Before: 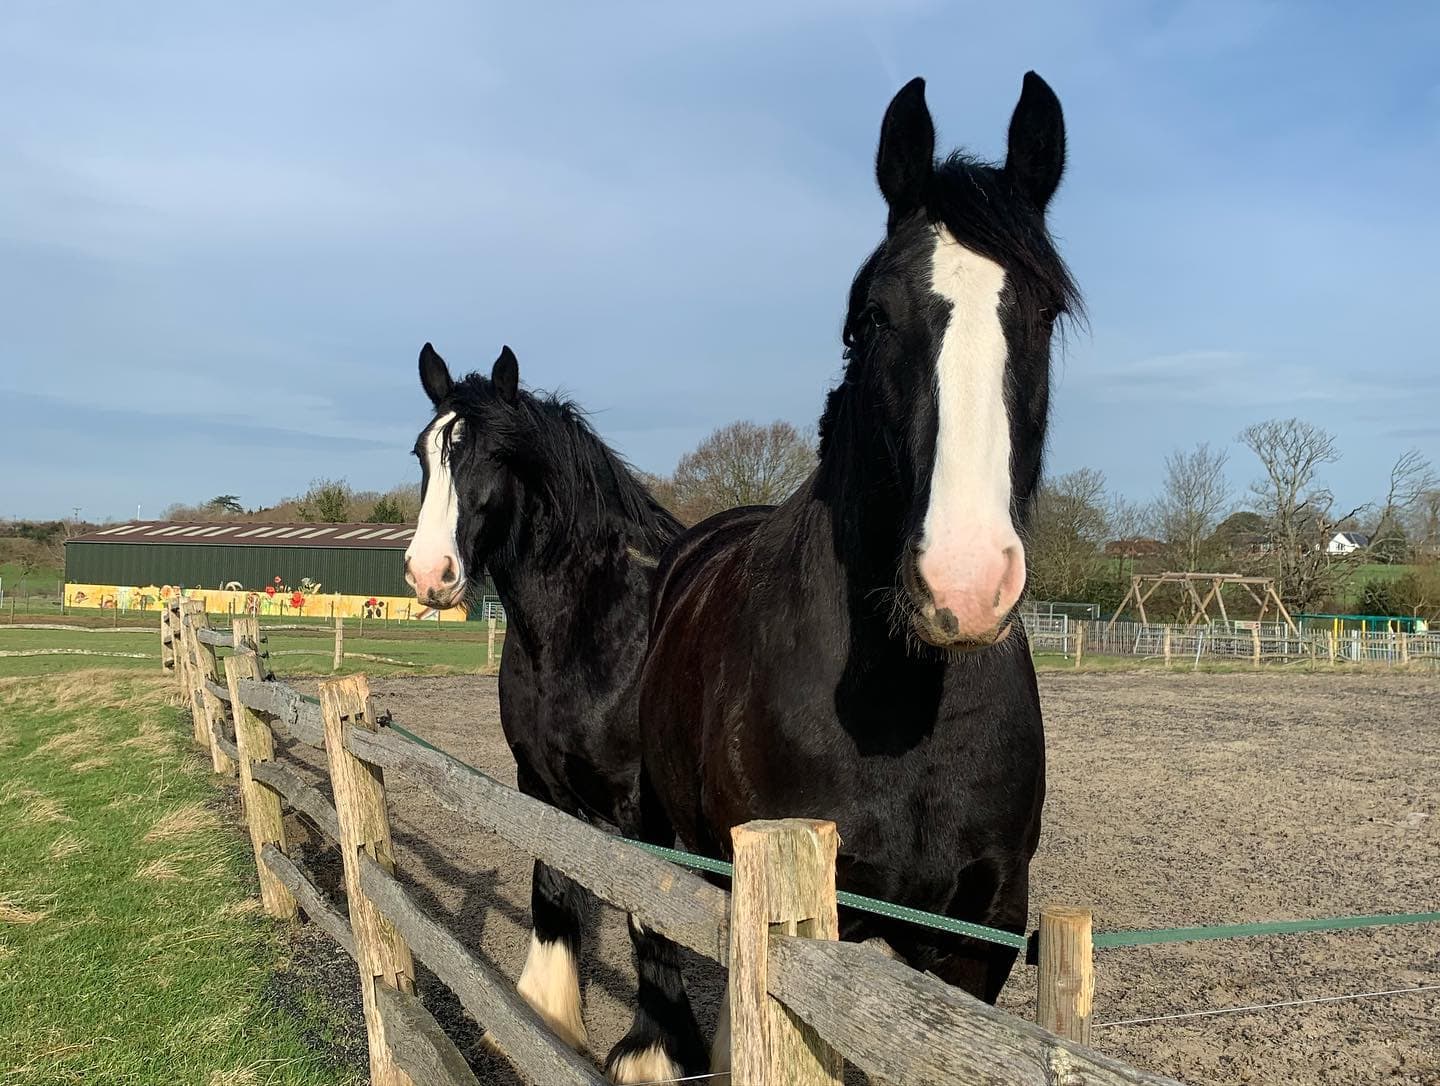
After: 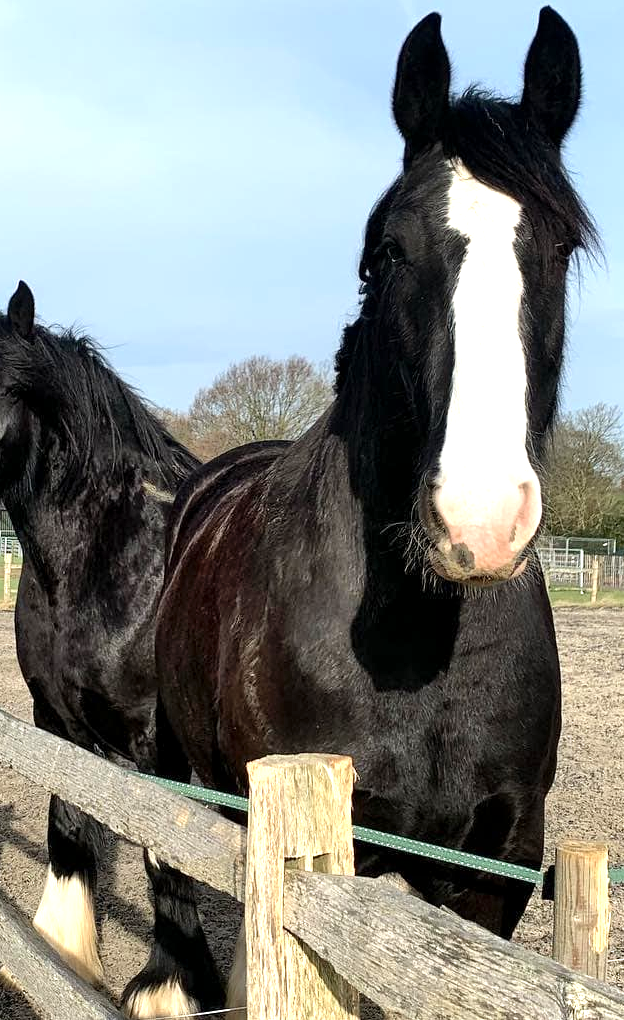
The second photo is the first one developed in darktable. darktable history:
exposure: black level correction 0.001, exposure 0.498 EV, compensate exposure bias true, compensate highlight preservation false
crop: left 33.66%, top 6.064%, right 22.966%
shadows and highlights: radius 113.01, shadows 50.98, white point adjustment 8.98, highlights -2.66, soften with gaussian
